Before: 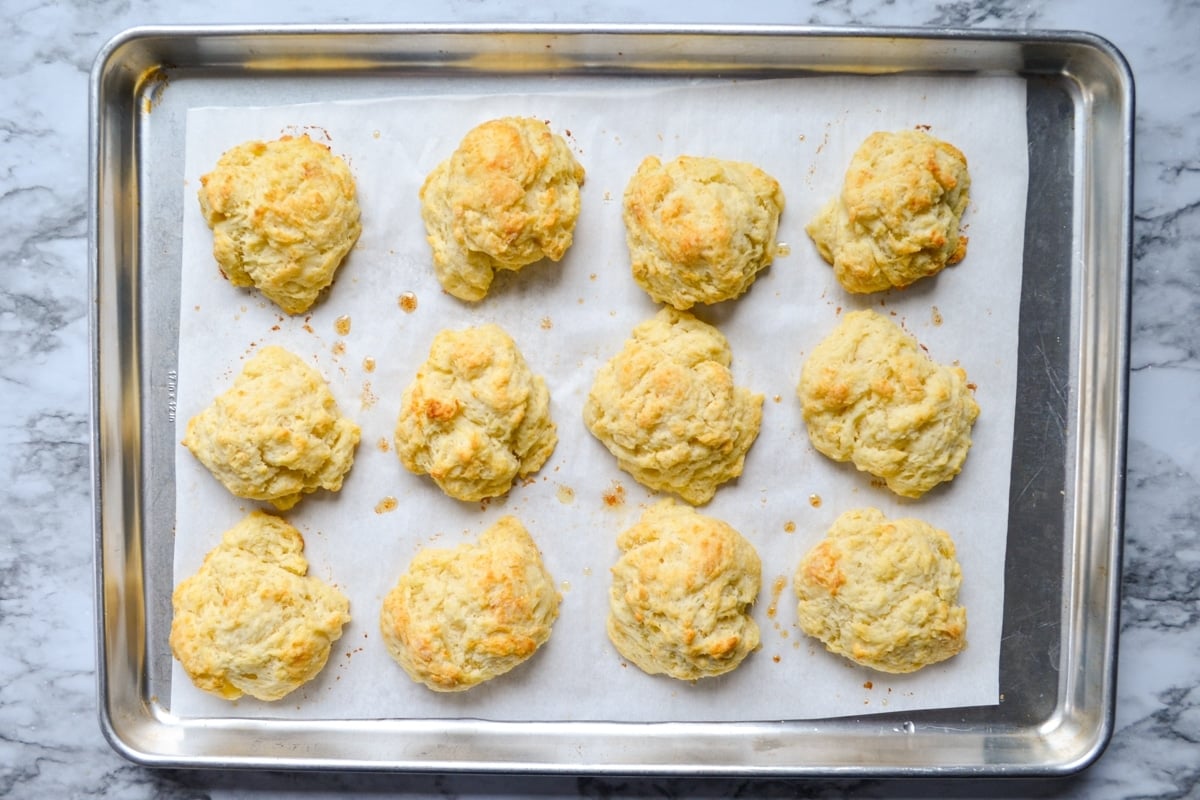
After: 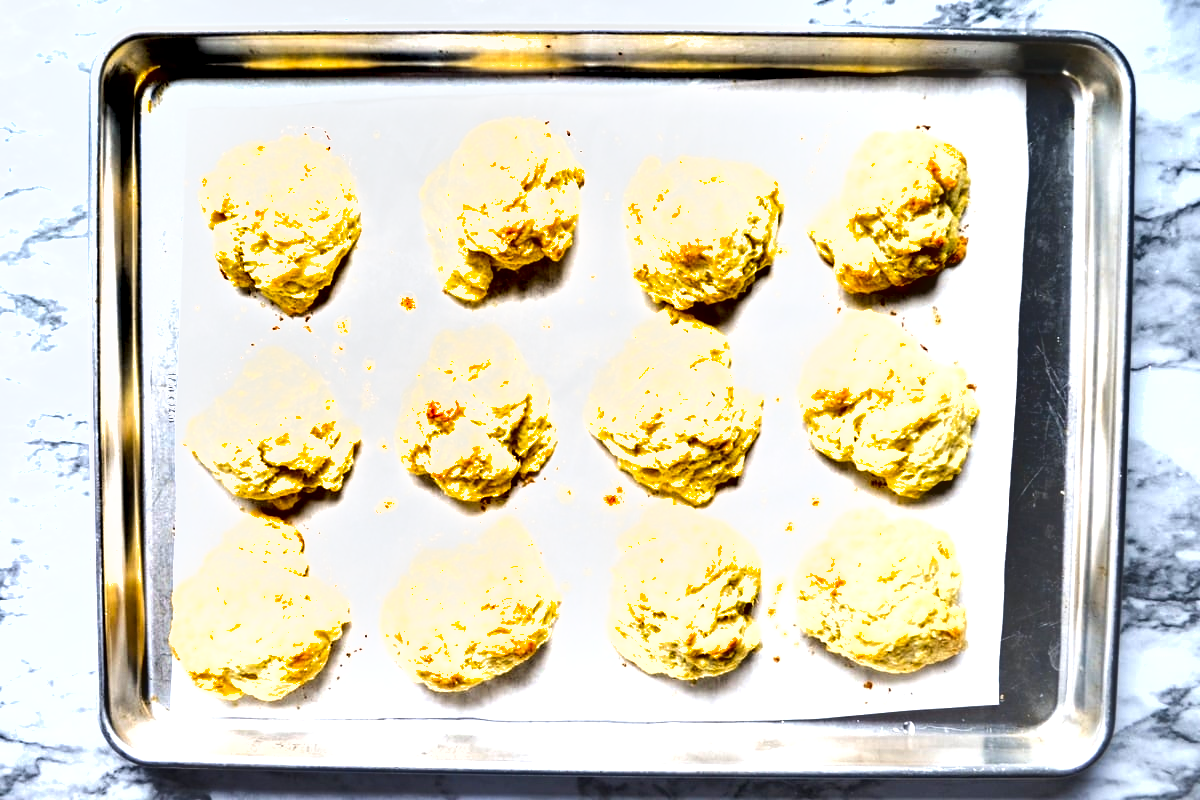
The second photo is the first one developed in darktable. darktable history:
exposure: black level correction 0, exposure 1.179 EV, compensate exposure bias true, compensate highlight preservation false
shadows and highlights: low approximation 0.01, soften with gaussian
